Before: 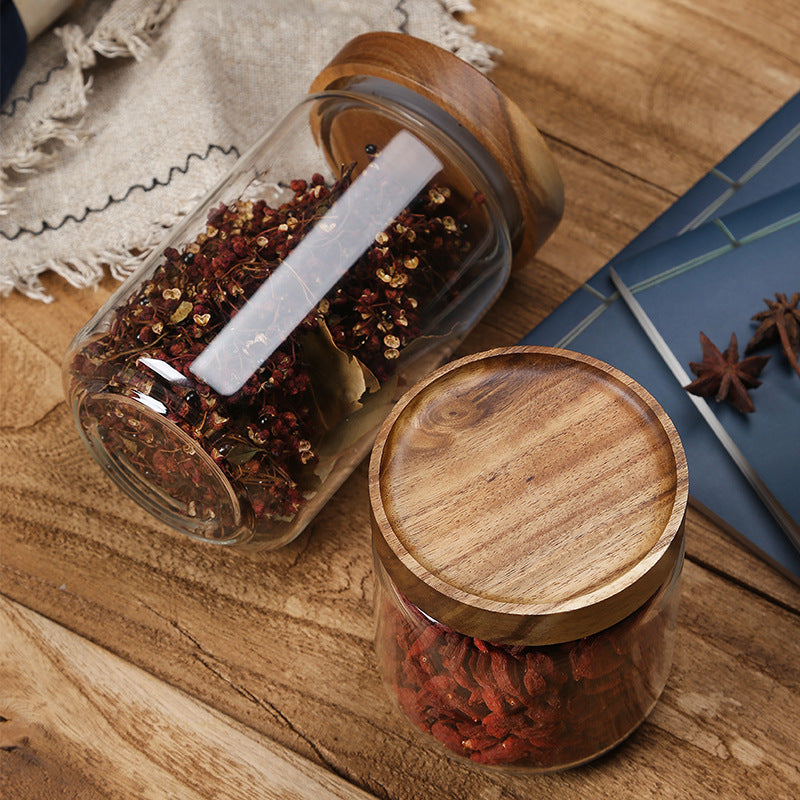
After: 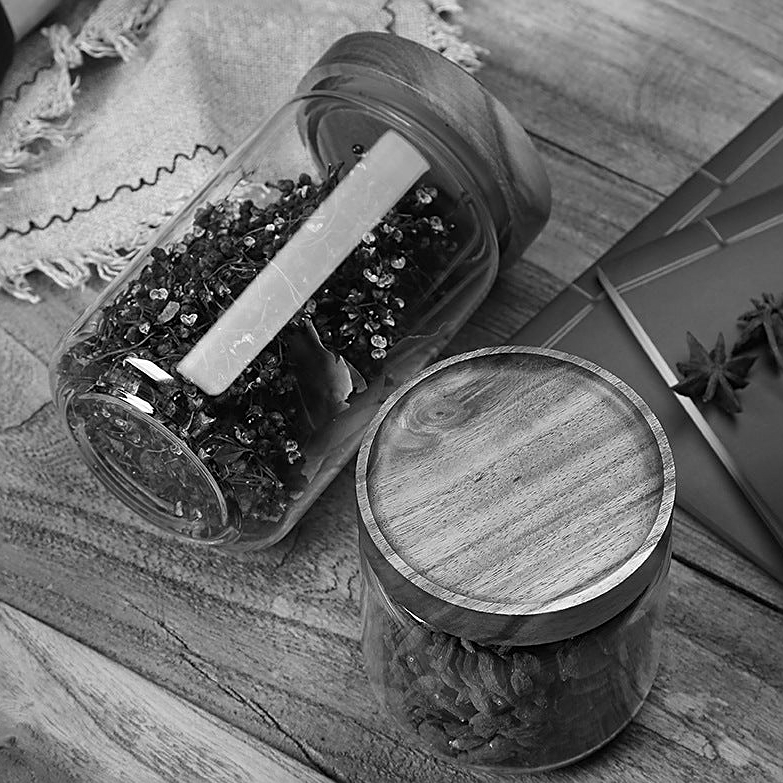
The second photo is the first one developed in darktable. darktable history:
sharpen: on, module defaults
crop: left 1.743%, right 0.268%, bottom 2.011%
monochrome: on, module defaults
